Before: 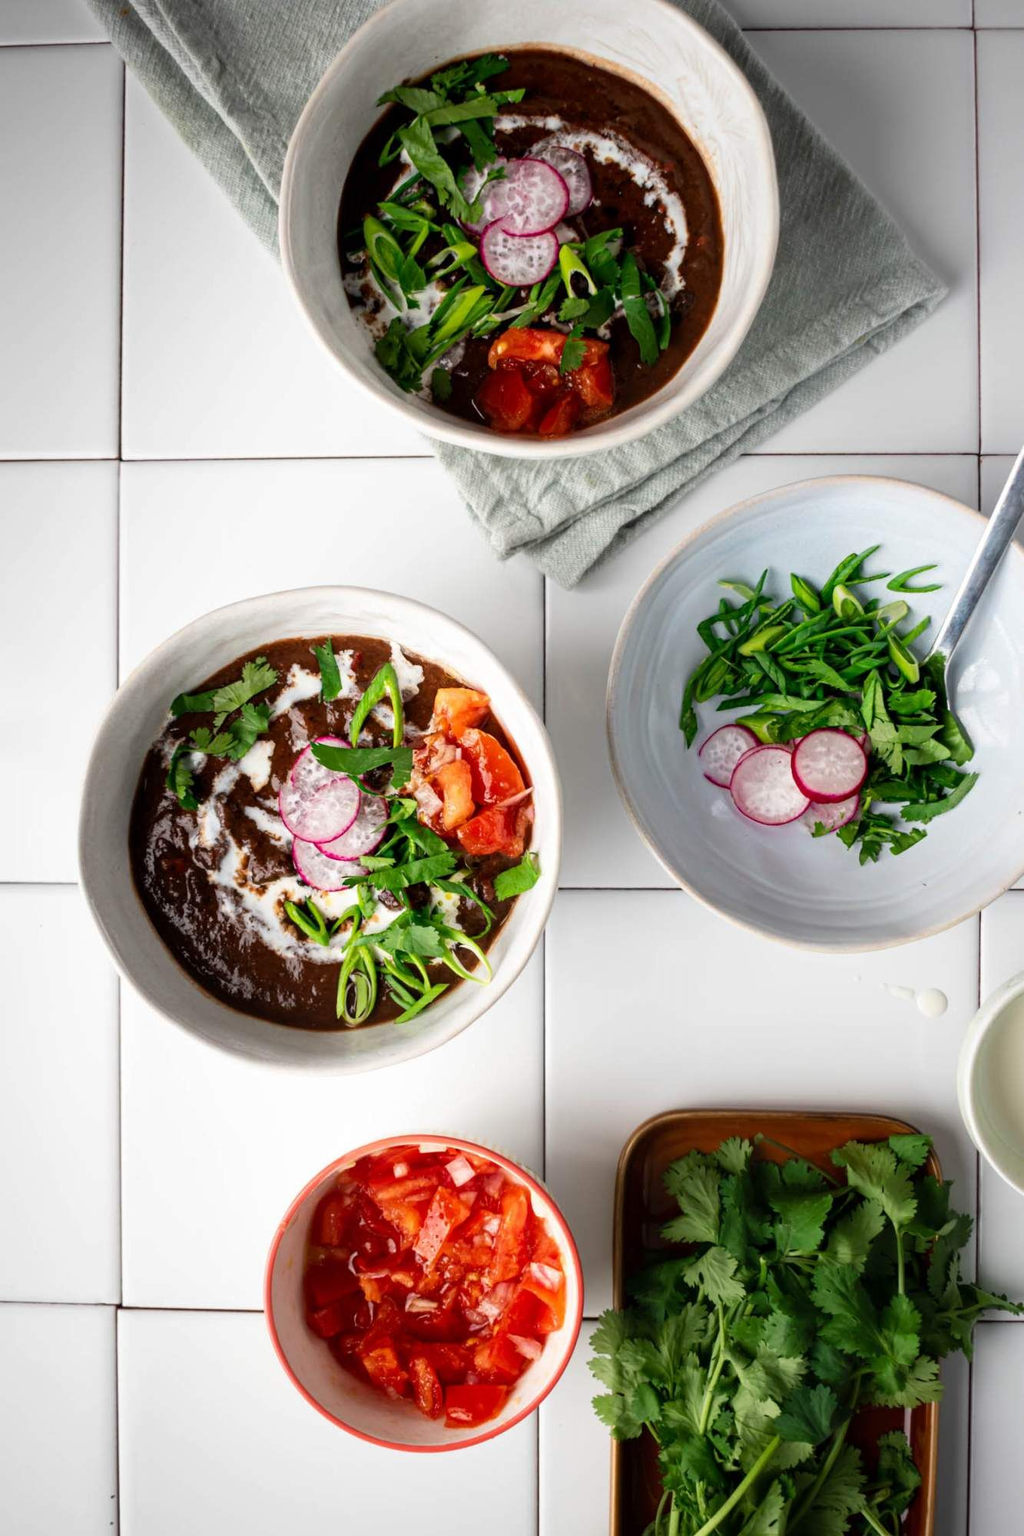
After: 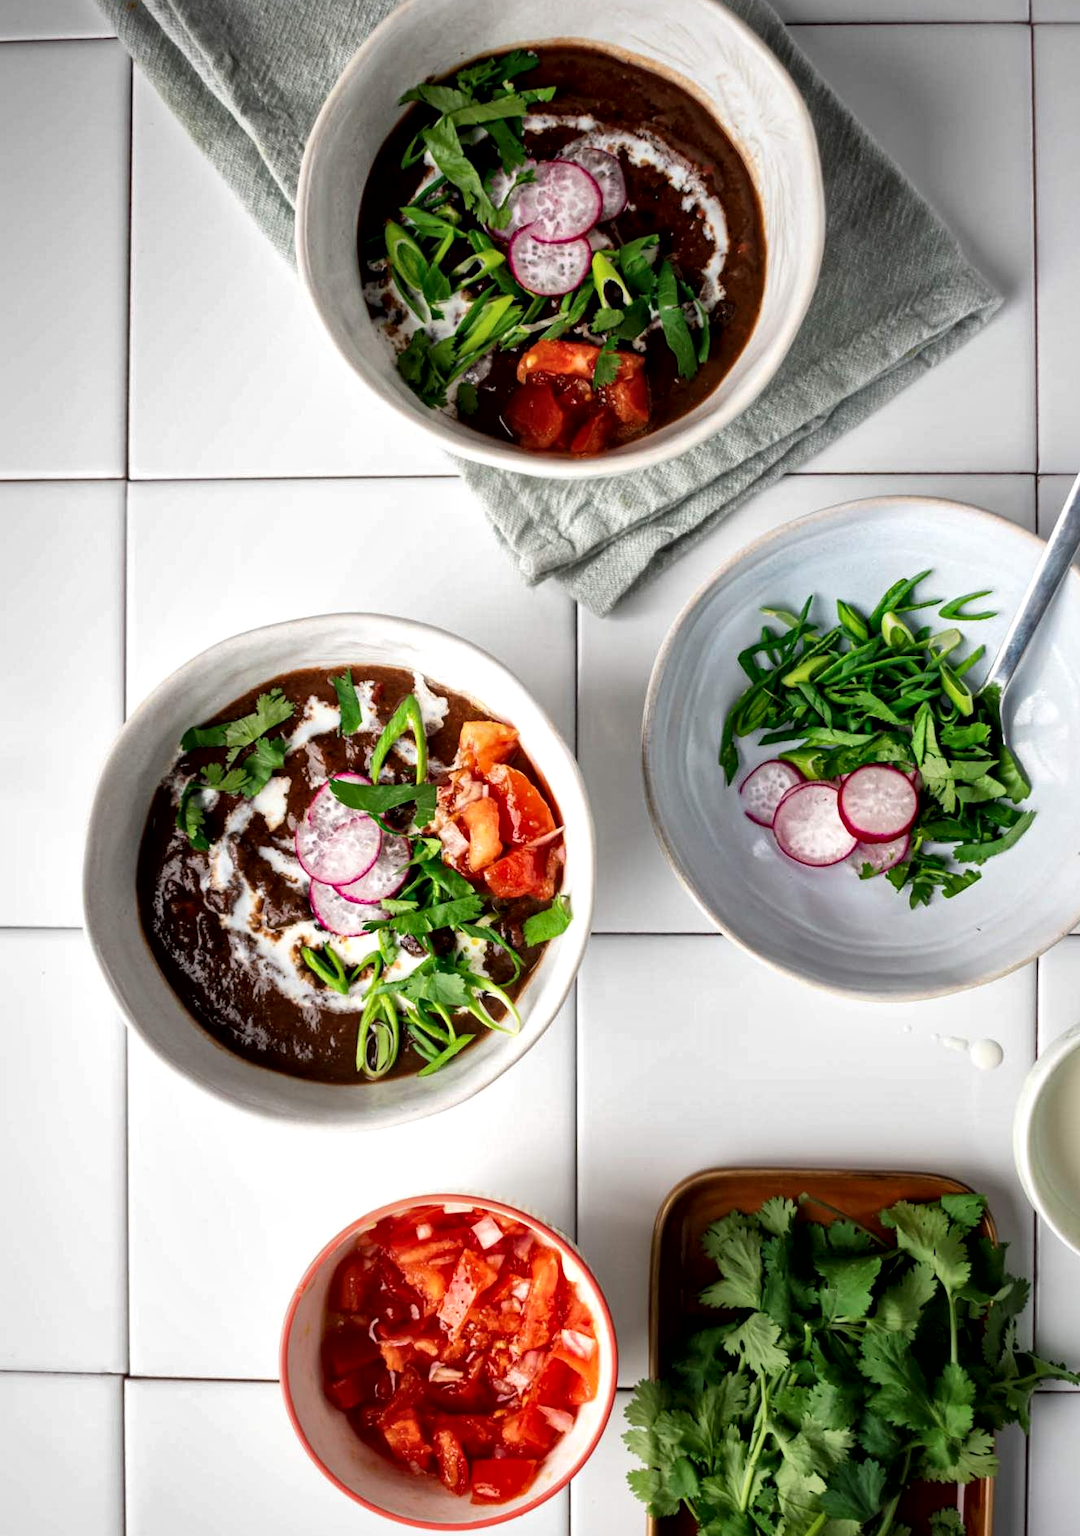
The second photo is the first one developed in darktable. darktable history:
crop: top 0.454%, right 0.263%, bottom 5.076%
local contrast: mode bilateral grid, contrast 21, coarseness 49, detail 172%, midtone range 0.2
